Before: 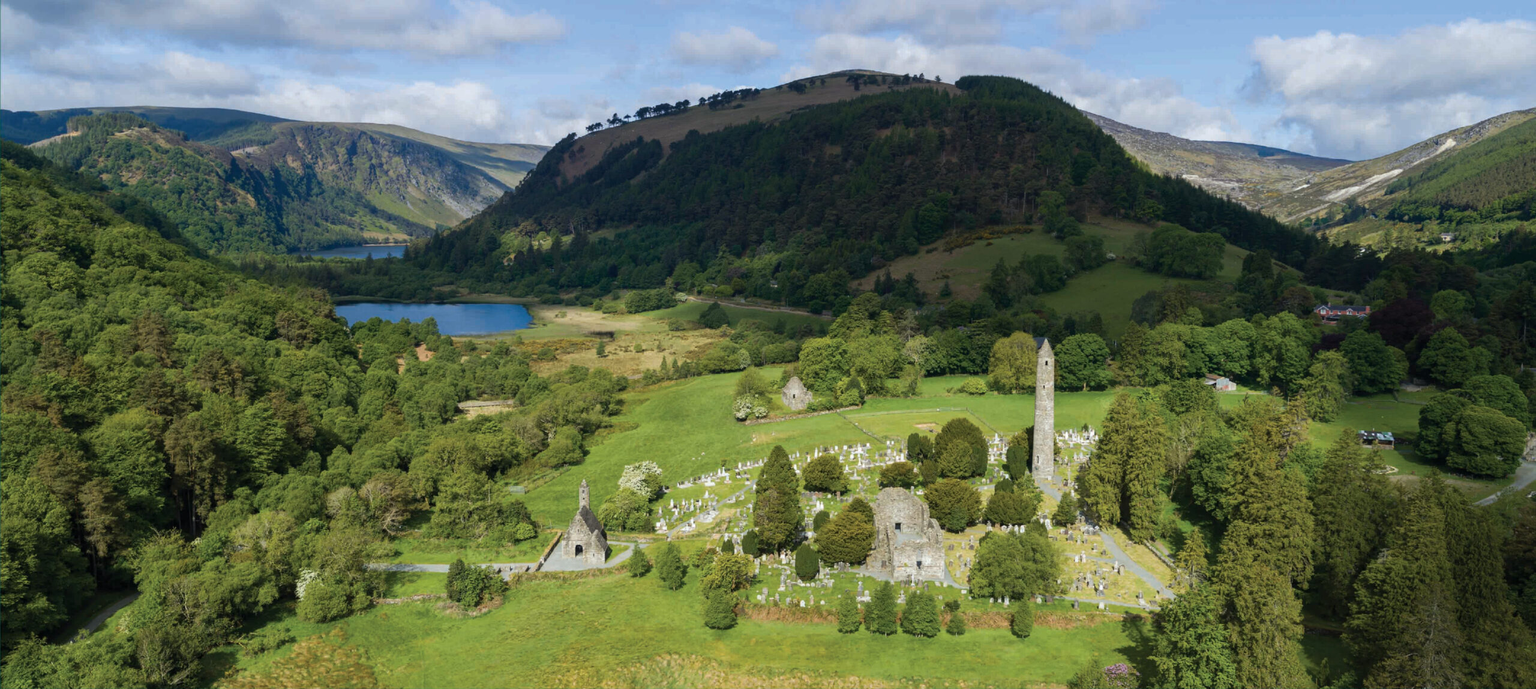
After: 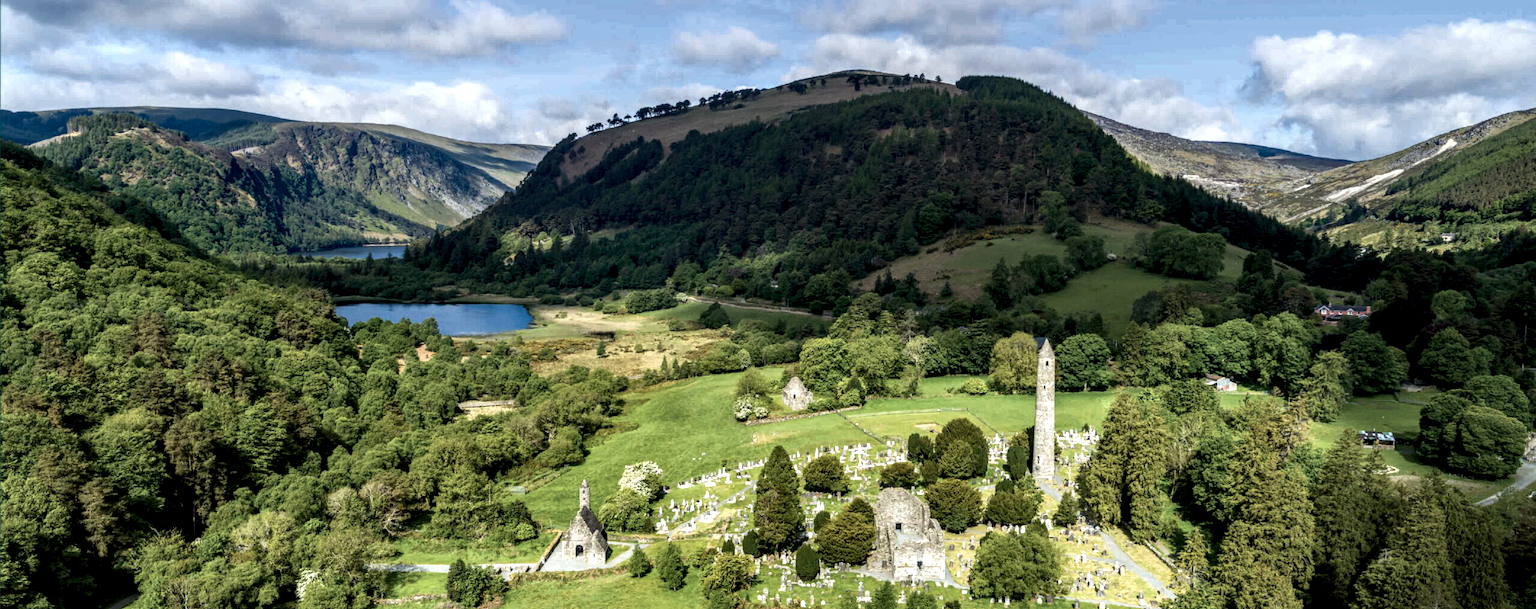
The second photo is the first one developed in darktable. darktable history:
tone curve: curves: ch0 [(0, 0) (0.003, 0.003) (0.011, 0.012) (0.025, 0.026) (0.044, 0.046) (0.069, 0.072) (0.1, 0.104) (0.136, 0.141) (0.177, 0.185) (0.224, 0.234) (0.277, 0.289) (0.335, 0.349) (0.399, 0.415) (0.468, 0.488) (0.543, 0.566) (0.623, 0.649) (0.709, 0.739) (0.801, 0.834) (0.898, 0.923) (1, 1)], color space Lab, independent channels, preserve colors none
local contrast: highlights 16%, detail 188%
crop and rotate: top 0%, bottom 11.473%
